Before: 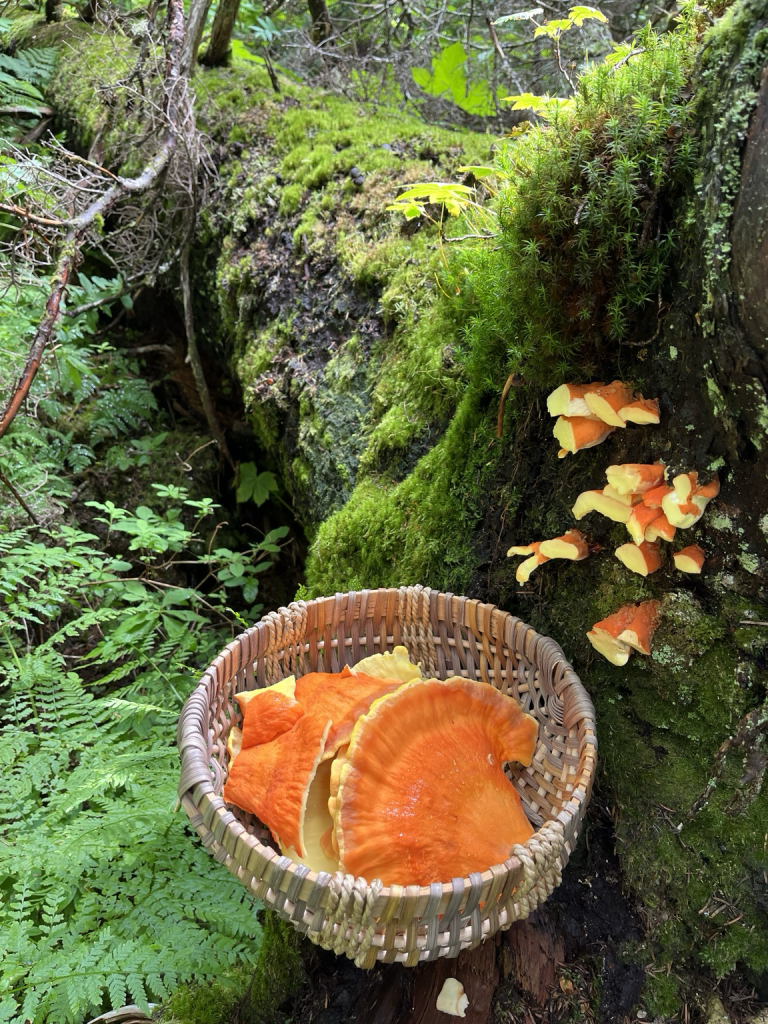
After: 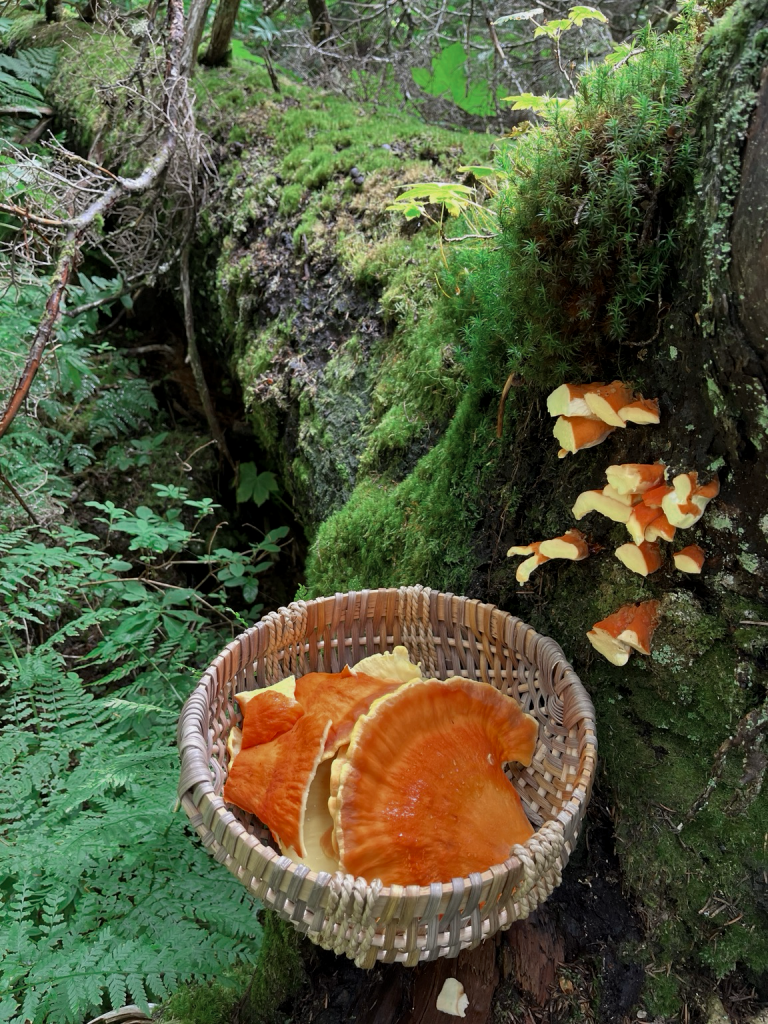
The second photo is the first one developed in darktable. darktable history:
exposure: black level correction 0.002, exposure -0.198 EV, compensate highlight preservation false
color zones: curves: ch0 [(0, 0.5) (0.125, 0.4) (0.25, 0.5) (0.375, 0.4) (0.5, 0.4) (0.625, 0.6) (0.75, 0.6) (0.875, 0.5)]; ch1 [(0, 0.4) (0.125, 0.5) (0.25, 0.4) (0.375, 0.4) (0.5, 0.4) (0.625, 0.4) (0.75, 0.5) (0.875, 0.4)]; ch2 [(0, 0.6) (0.125, 0.5) (0.25, 0.5) (0.375, 0.6) (0.5, 0.6) (0.625, 0.5) (0.75, 0.5) (0.875, 0.5)]
